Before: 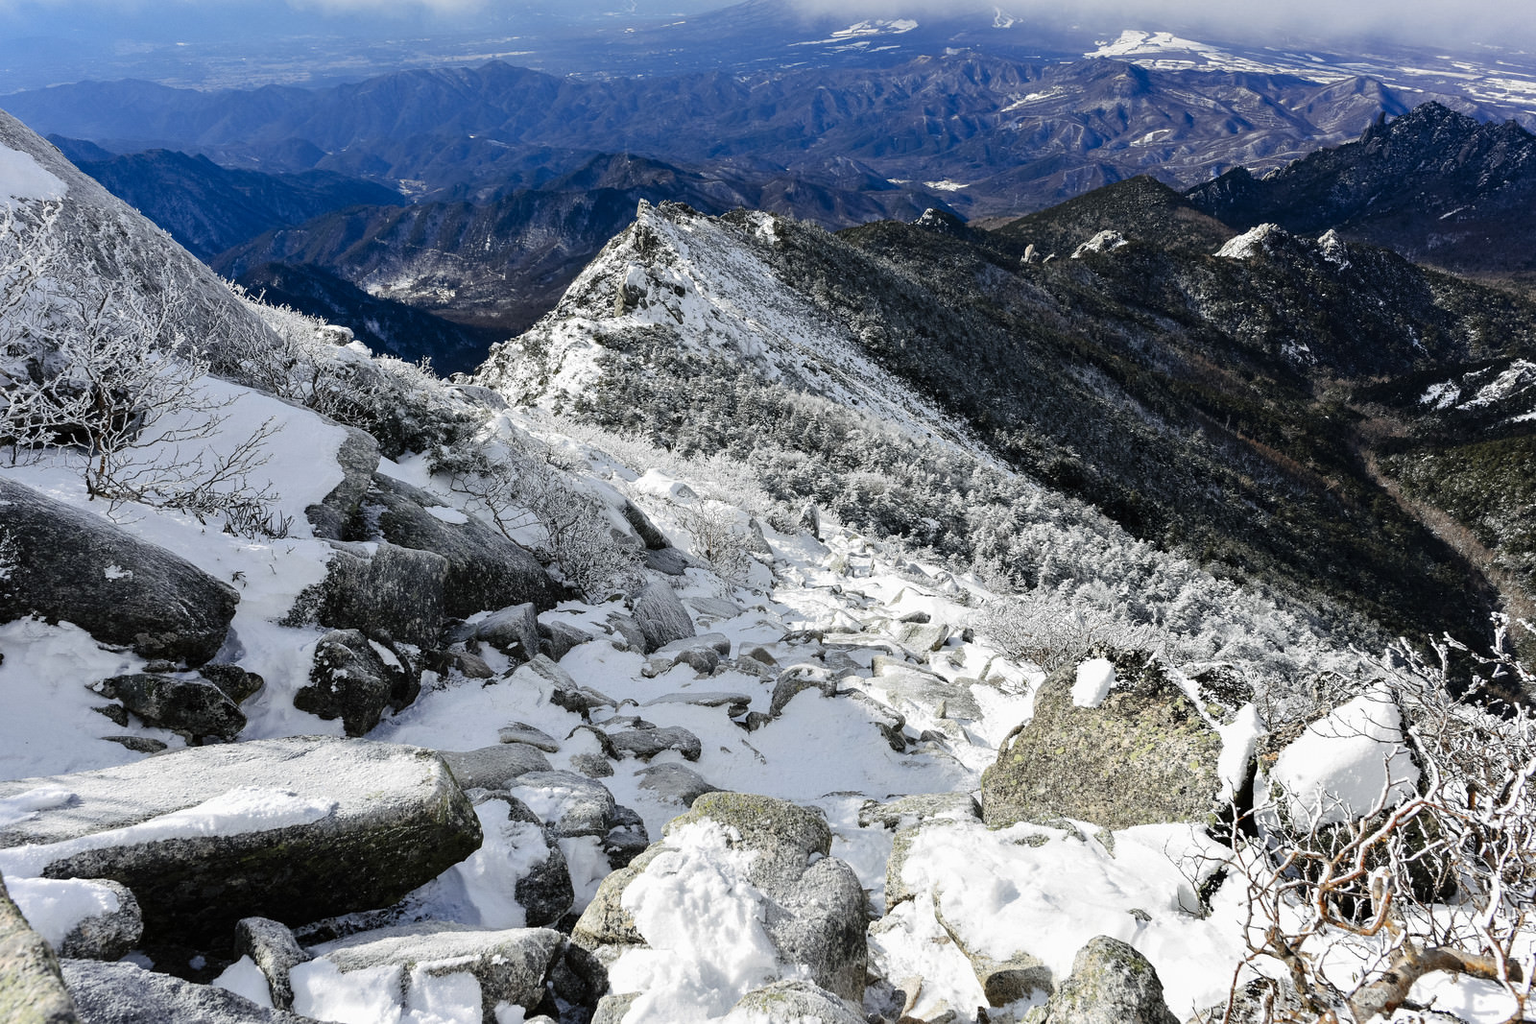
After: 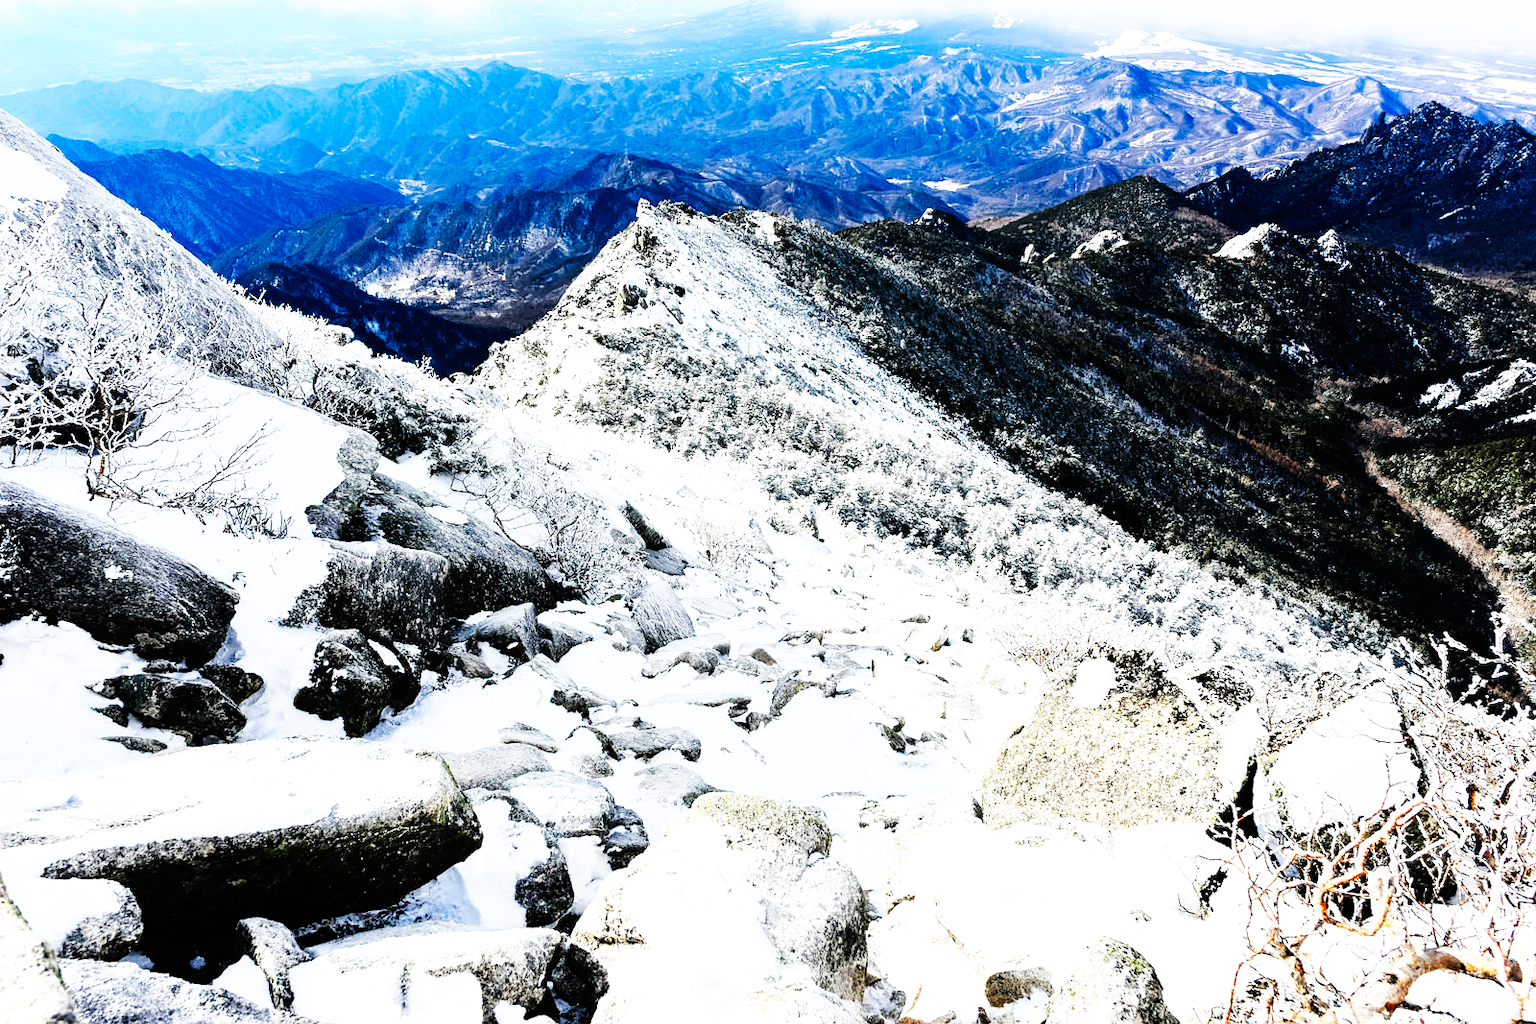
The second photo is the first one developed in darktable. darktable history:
base curve: curves: ch0 [(0, 0) (0.007, 0.004) (0.027, 0.03) (0.046, 0.07) (0.207, 0.54) (0.442, 0.872) (0.673, 0.972) (1, 1)], preserve colors none
tone equalizer: -8 EV -0.761 EV, -7 EV -0.726 EV, -6 EV -0.566 EV, -5 EV -0.417 EV, -3 EV 0.376 EV, -2 EV 0.6 EV, -1 EV 0.69 EV, +0 EV 0.722 EV
